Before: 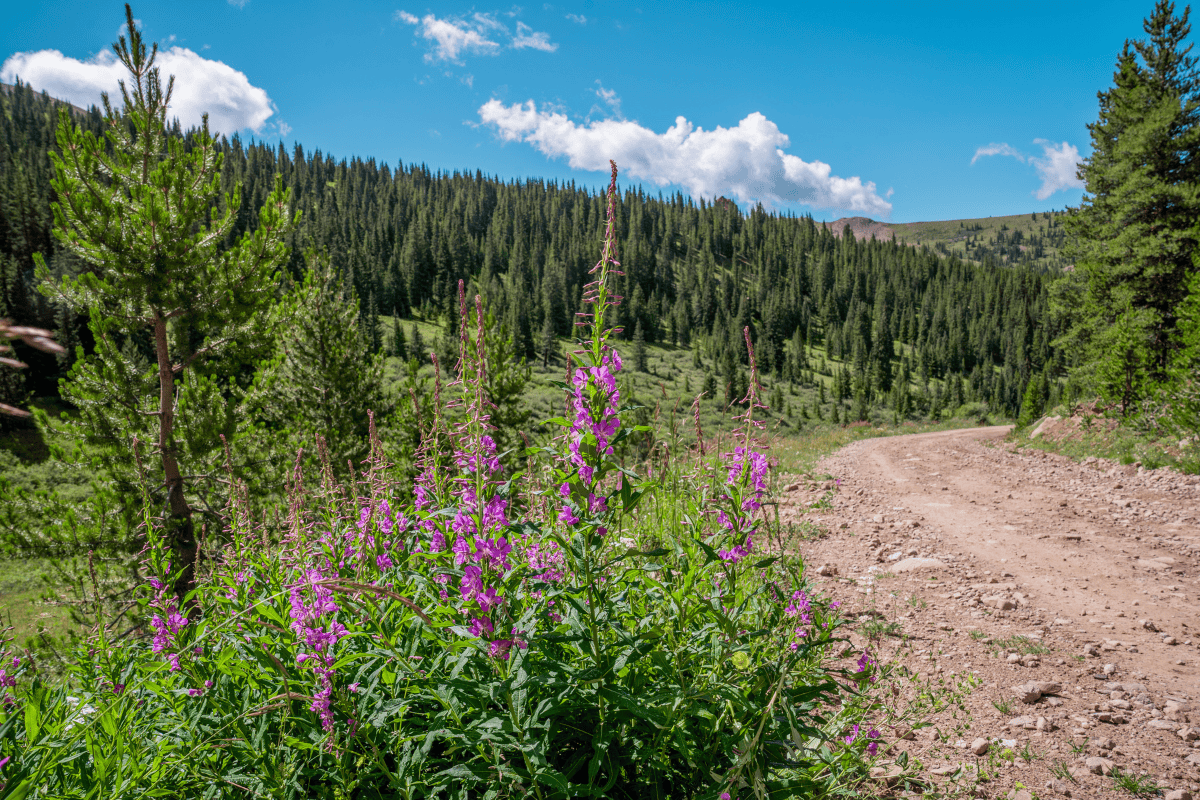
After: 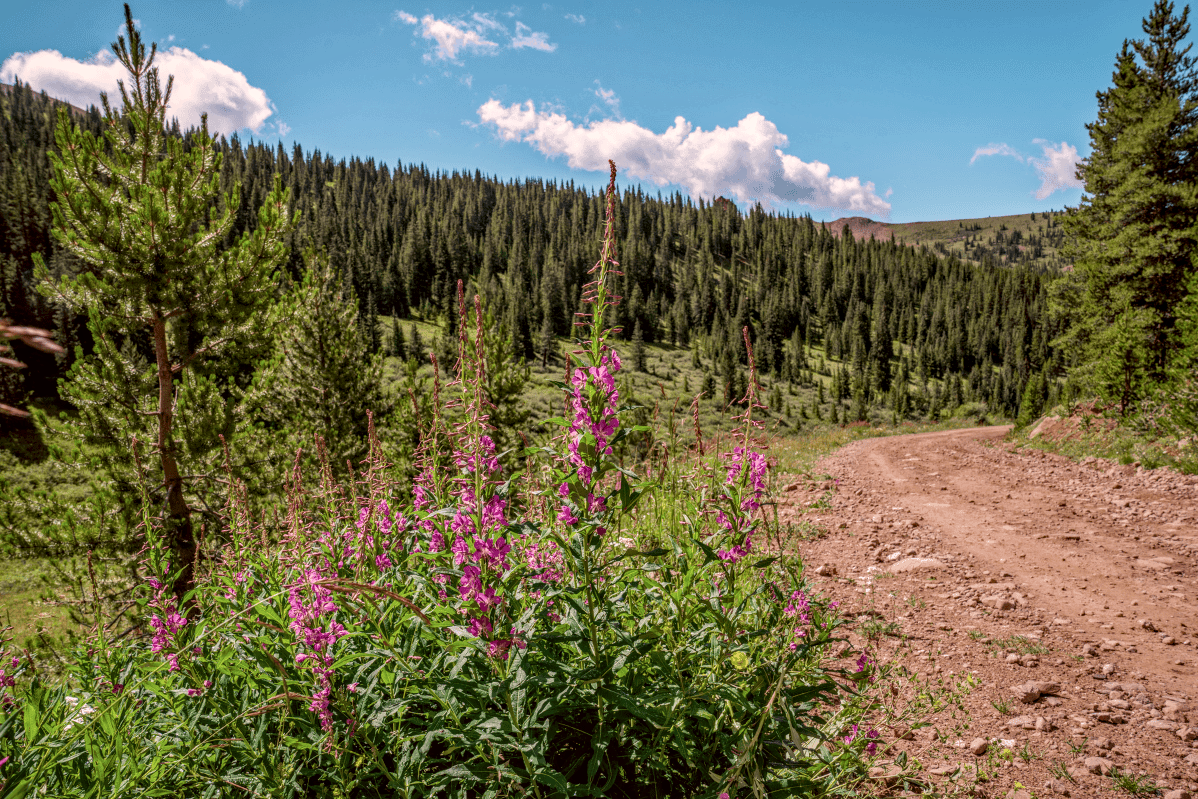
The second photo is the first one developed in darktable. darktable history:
crop and rotate: left 0.154%, bottom 0.006%
local contrast: detail 130%
color zones: curves: ch0 [(0, 0.5) (0.125, 0.4) (0.25, 0.5) (0.375, 0.4) (0.5, 0.4) (0.625, 0.6) (0.75, 0.6) (0.875, 0.5)]; ch1 [(0, 0.4) (0.125, 0.5) (0.25, 0.4) (0.375, 0.4) (0.5, 0.4) (0.625, 0.4) (0.75, 0.5) (0.875, 0.4)]; ch2 [(0, 0.6) (0.125, 0.5) (0.25, 0.5) (0.375, 0.6) (0.5, 0.6) (0.625, 0.5) (0.75, 0.5) (0.875, 0.5)]
color correction: highlights a* 10.22, highlights b* 9.67, shadows a* 8.14, shadows b* 8.44, saturation 0.768
color balance rgb: perceptual saturation grading › global saturation 31.26%, global vibrance 20%
haze removal: adaptive false
